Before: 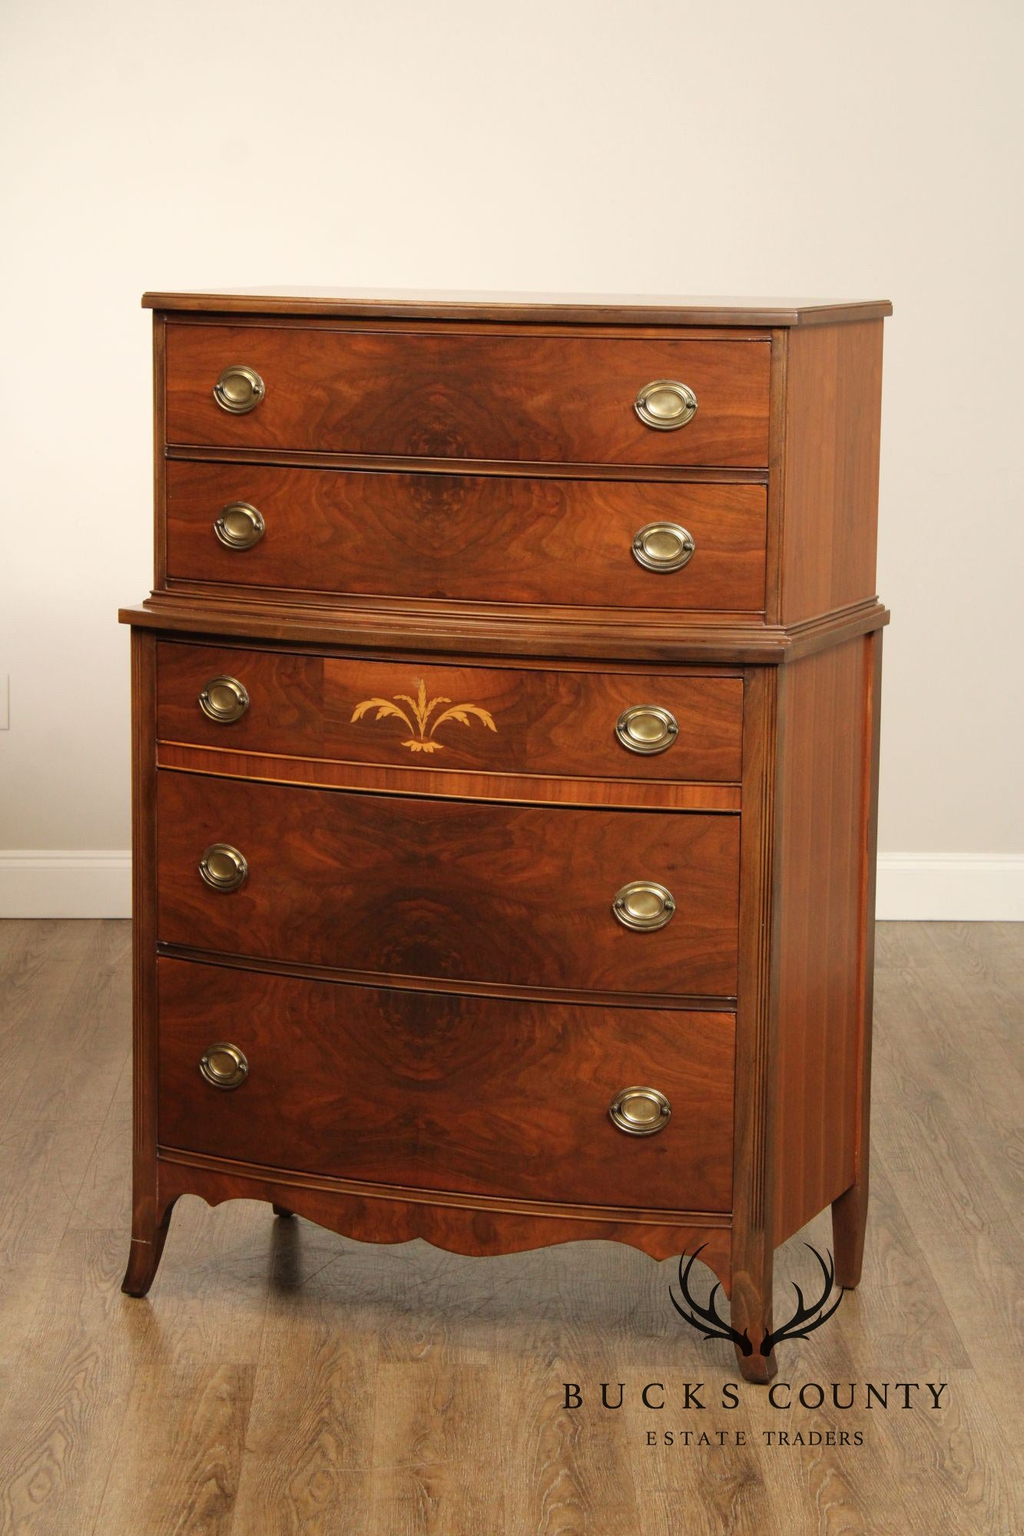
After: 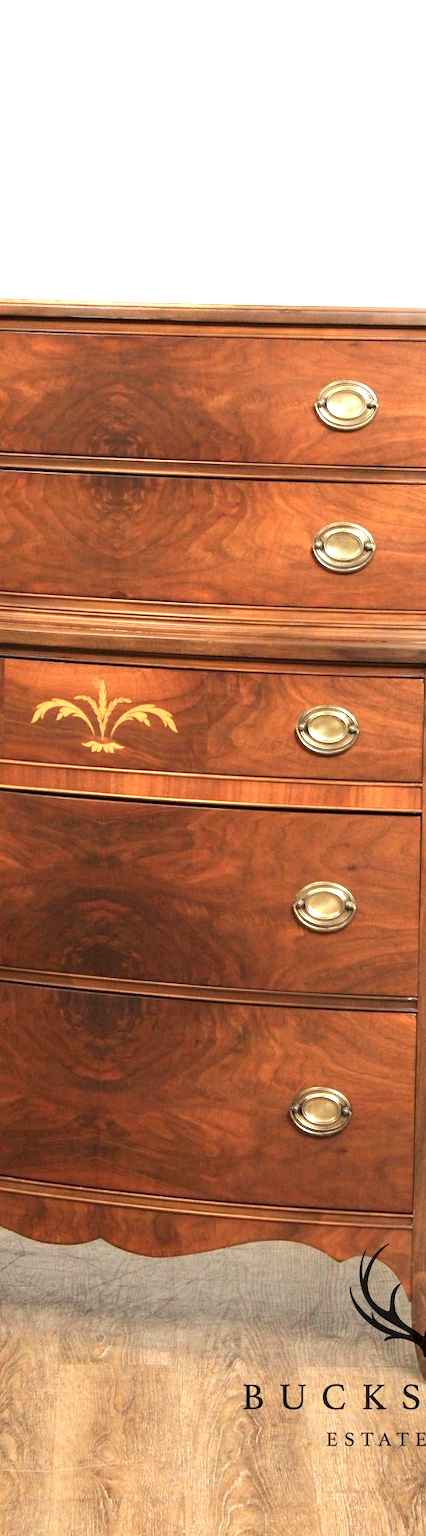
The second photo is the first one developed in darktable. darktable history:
crop: left 31.229%, right 27.105%
contrast brightness saturation: saturation -0.17
exposure: black level correction 0.001, exposure 1.3 EV, compensate highlight preservation false
tone equalizer: on, module defaults
